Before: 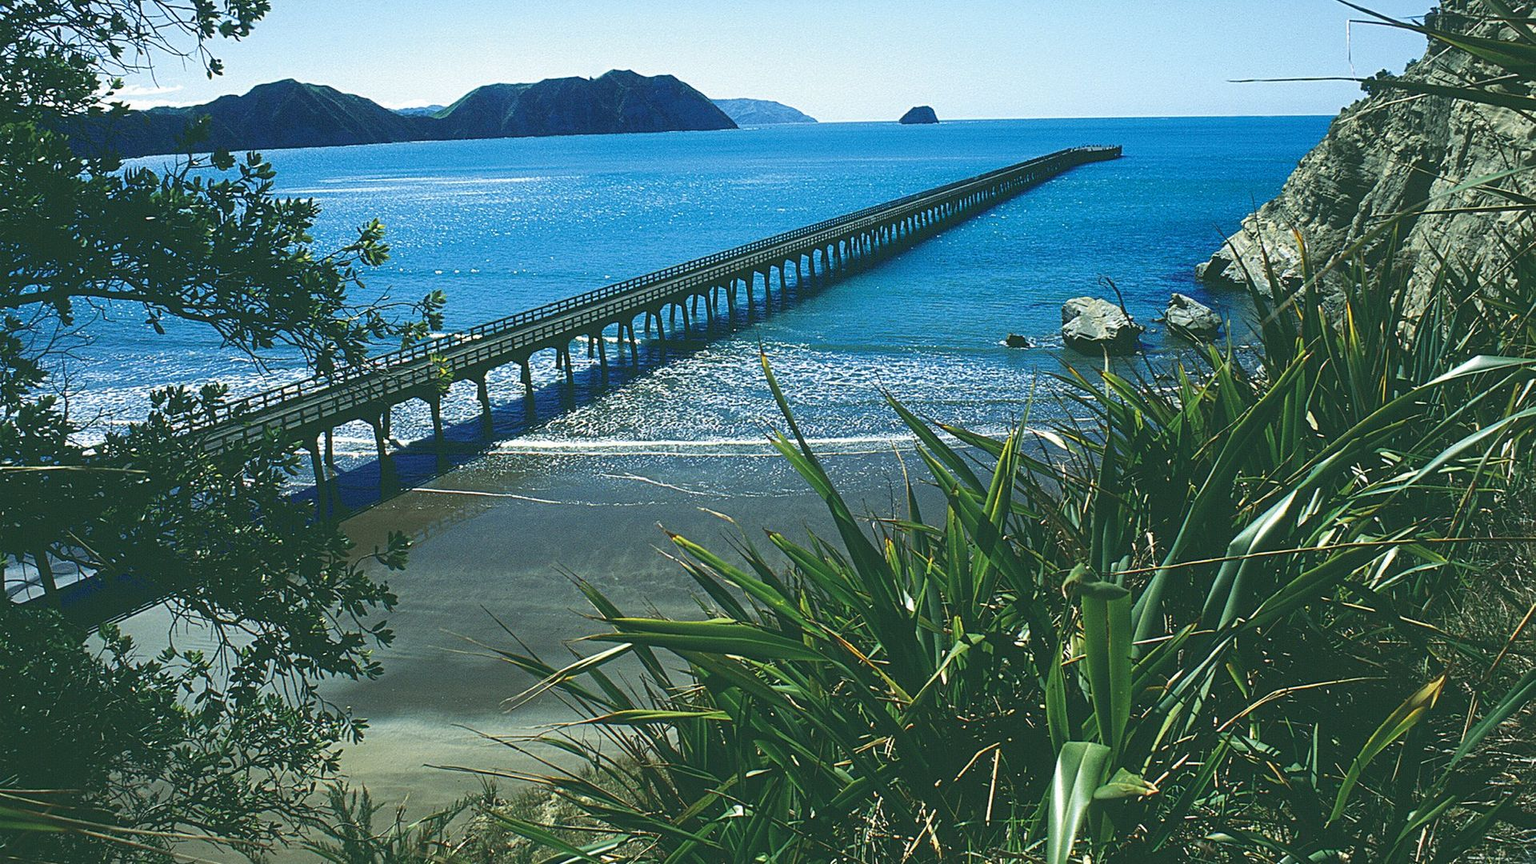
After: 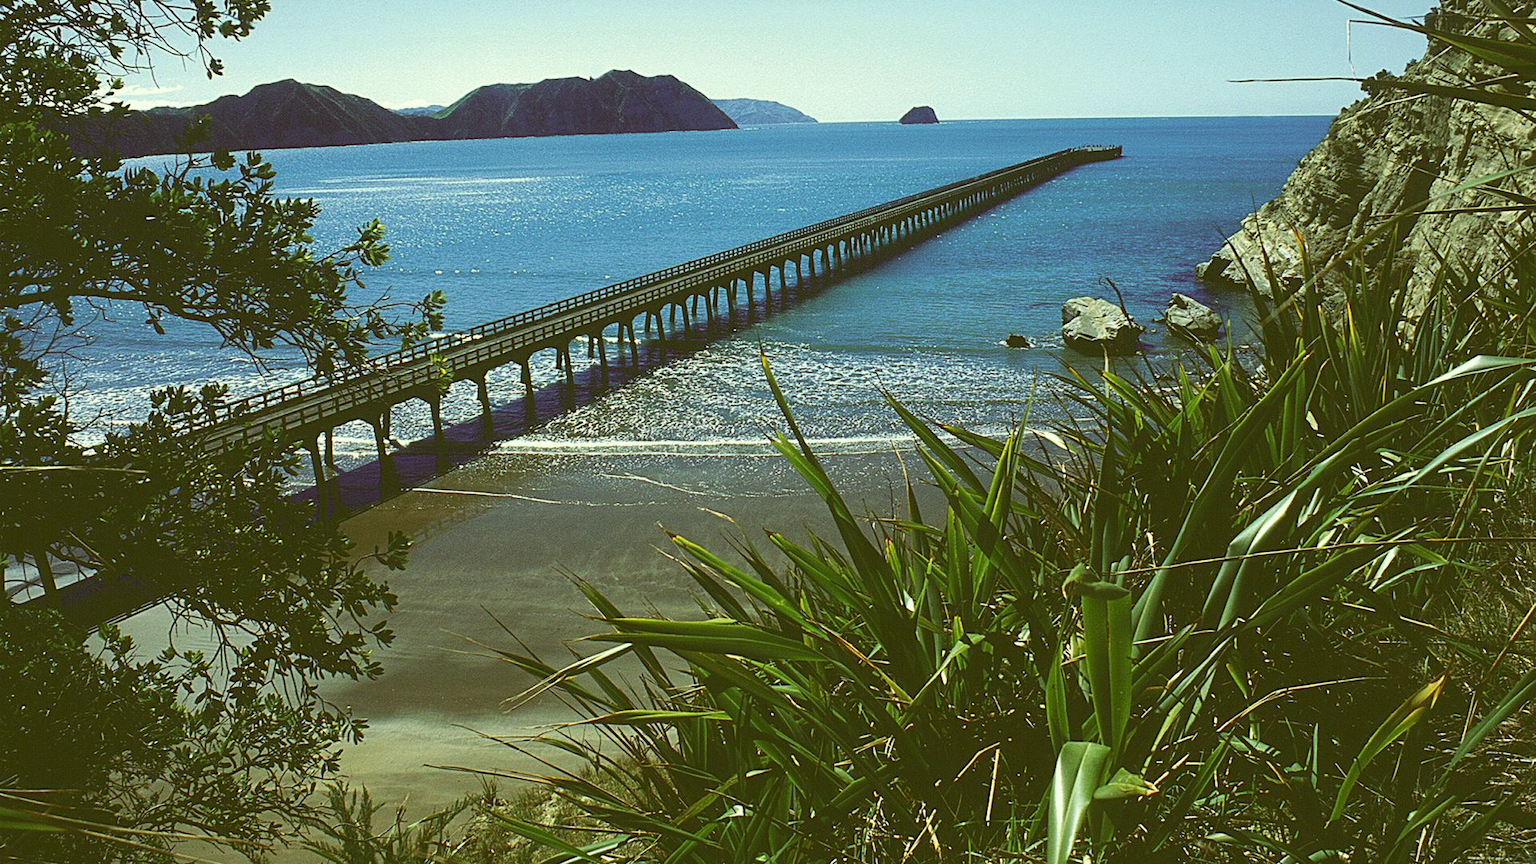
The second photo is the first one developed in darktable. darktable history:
color correction: highlights a* -6.12, highlights b* 9.5, shadows a* 10.68, shadows b* 23.98
